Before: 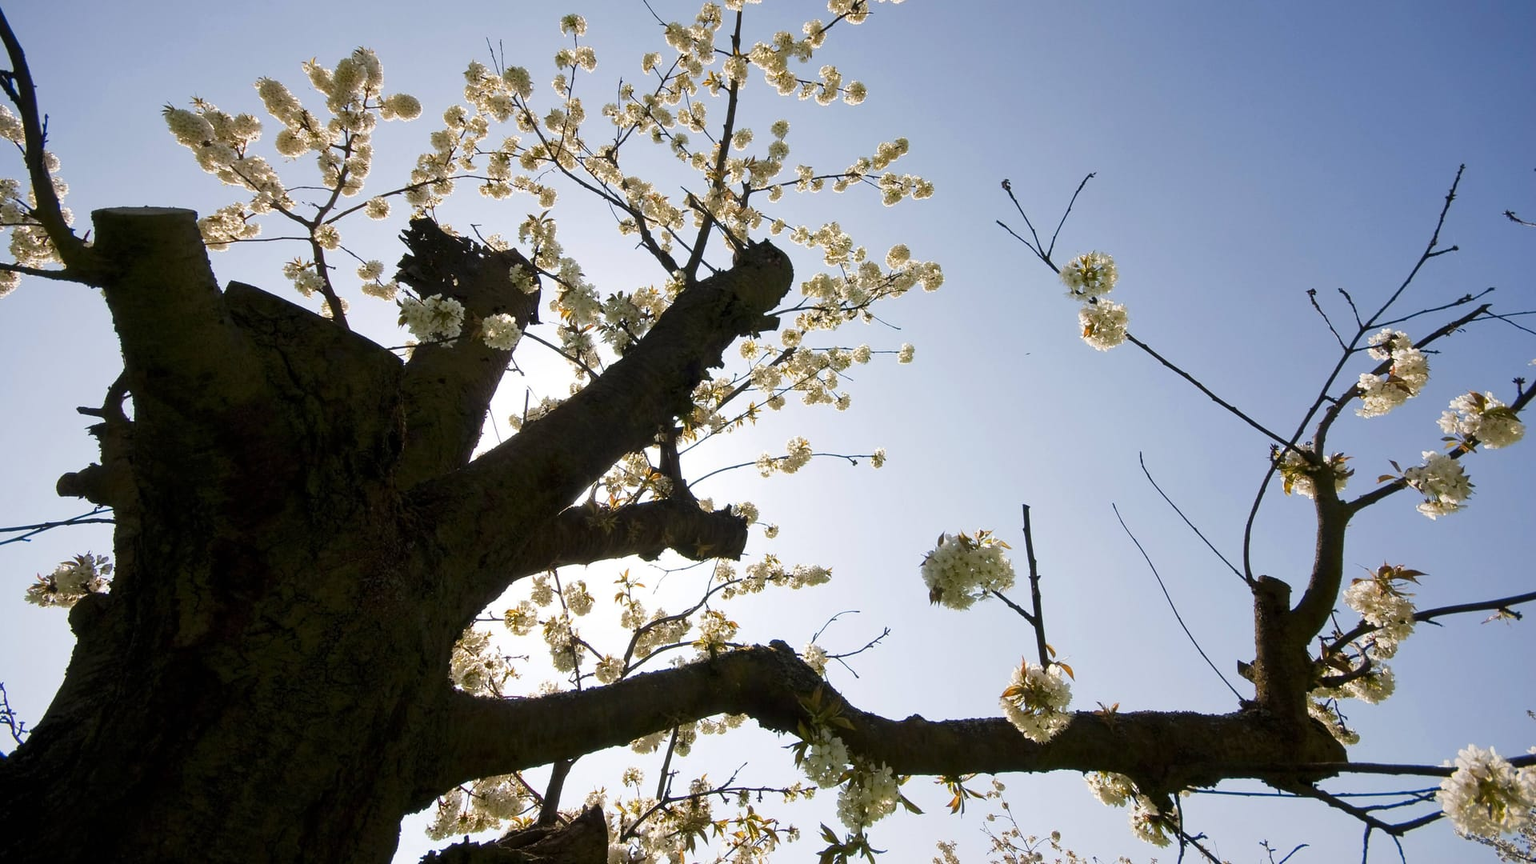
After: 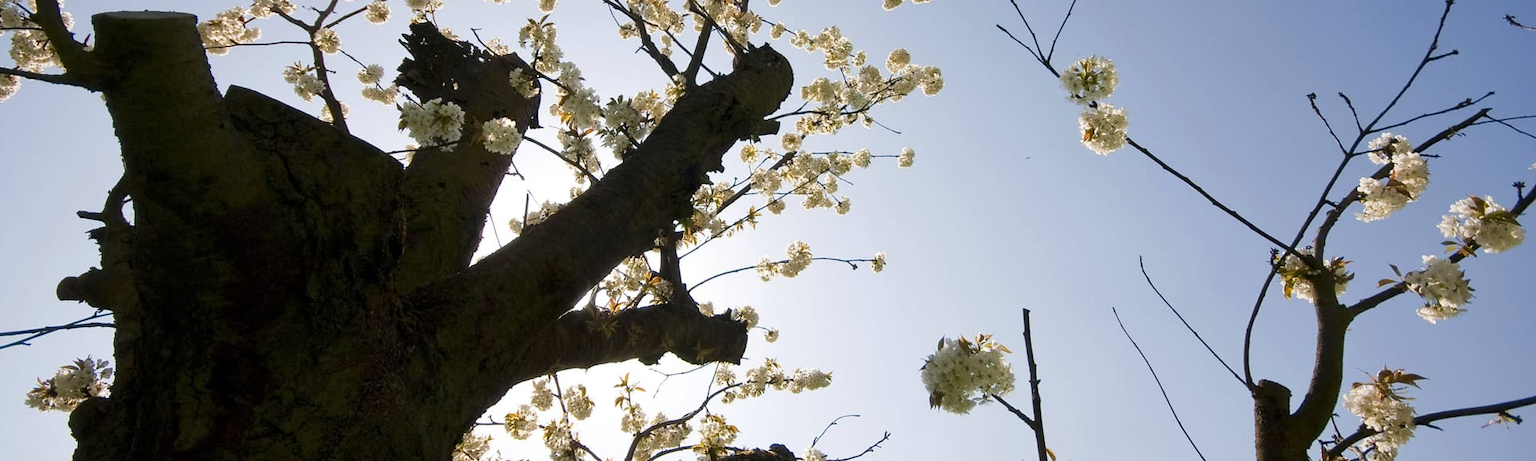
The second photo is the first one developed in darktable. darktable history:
crop and rotate: top 22.777%, bottom 23.782%
